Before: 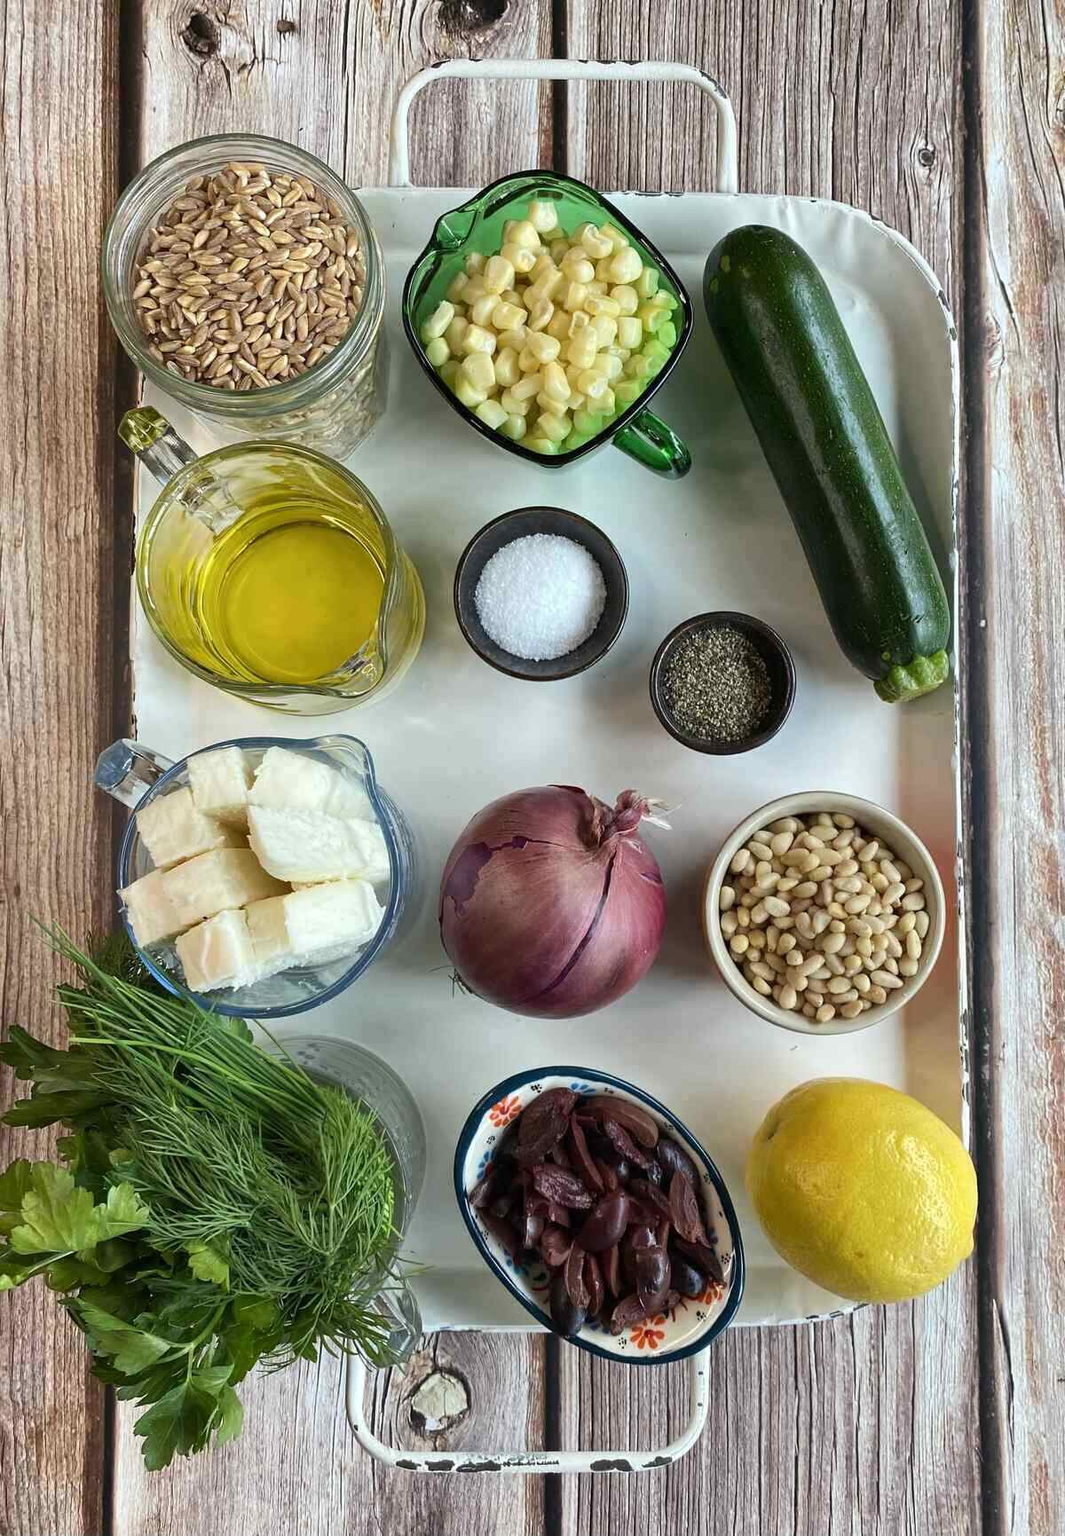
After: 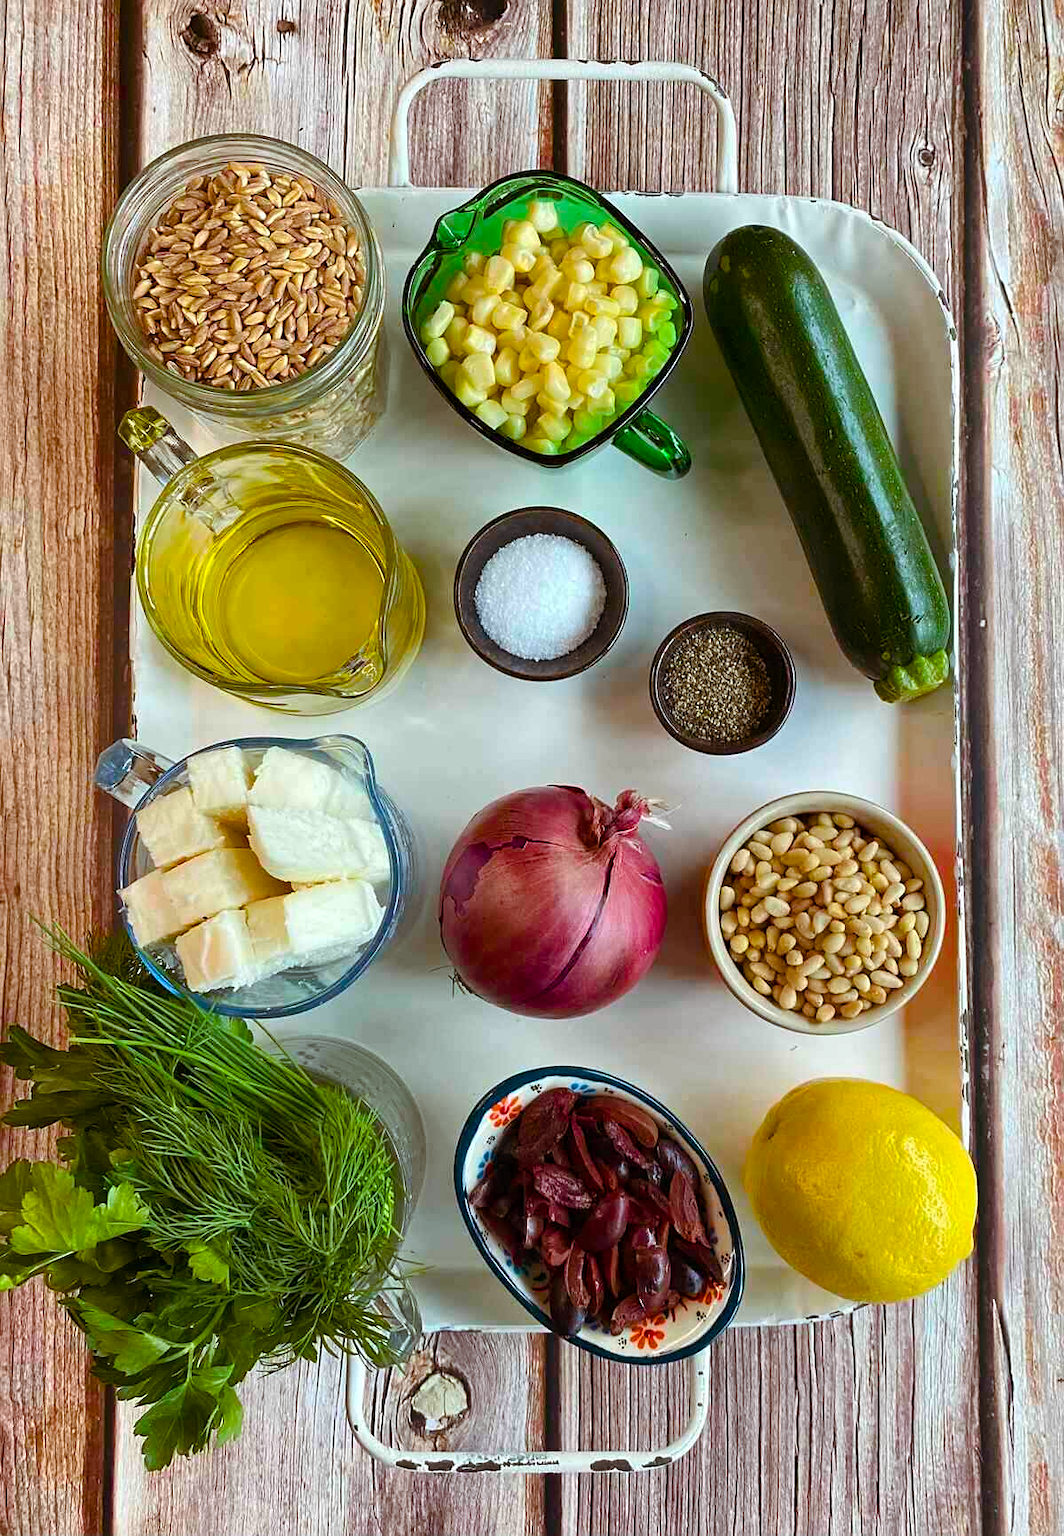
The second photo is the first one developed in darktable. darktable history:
sharpen: amount 0.214
color balance rgb: shadows lift › chroma 9.922%, shadows lift › hue 45.94°, power › hue 312.47°, linear chroma grading › shadows 31.99%, linear chroma grading › global chroma -1.845%, linear chroma grading › mid-tones 4.168%, perceptual saturation grading › global saturation 29.632%
